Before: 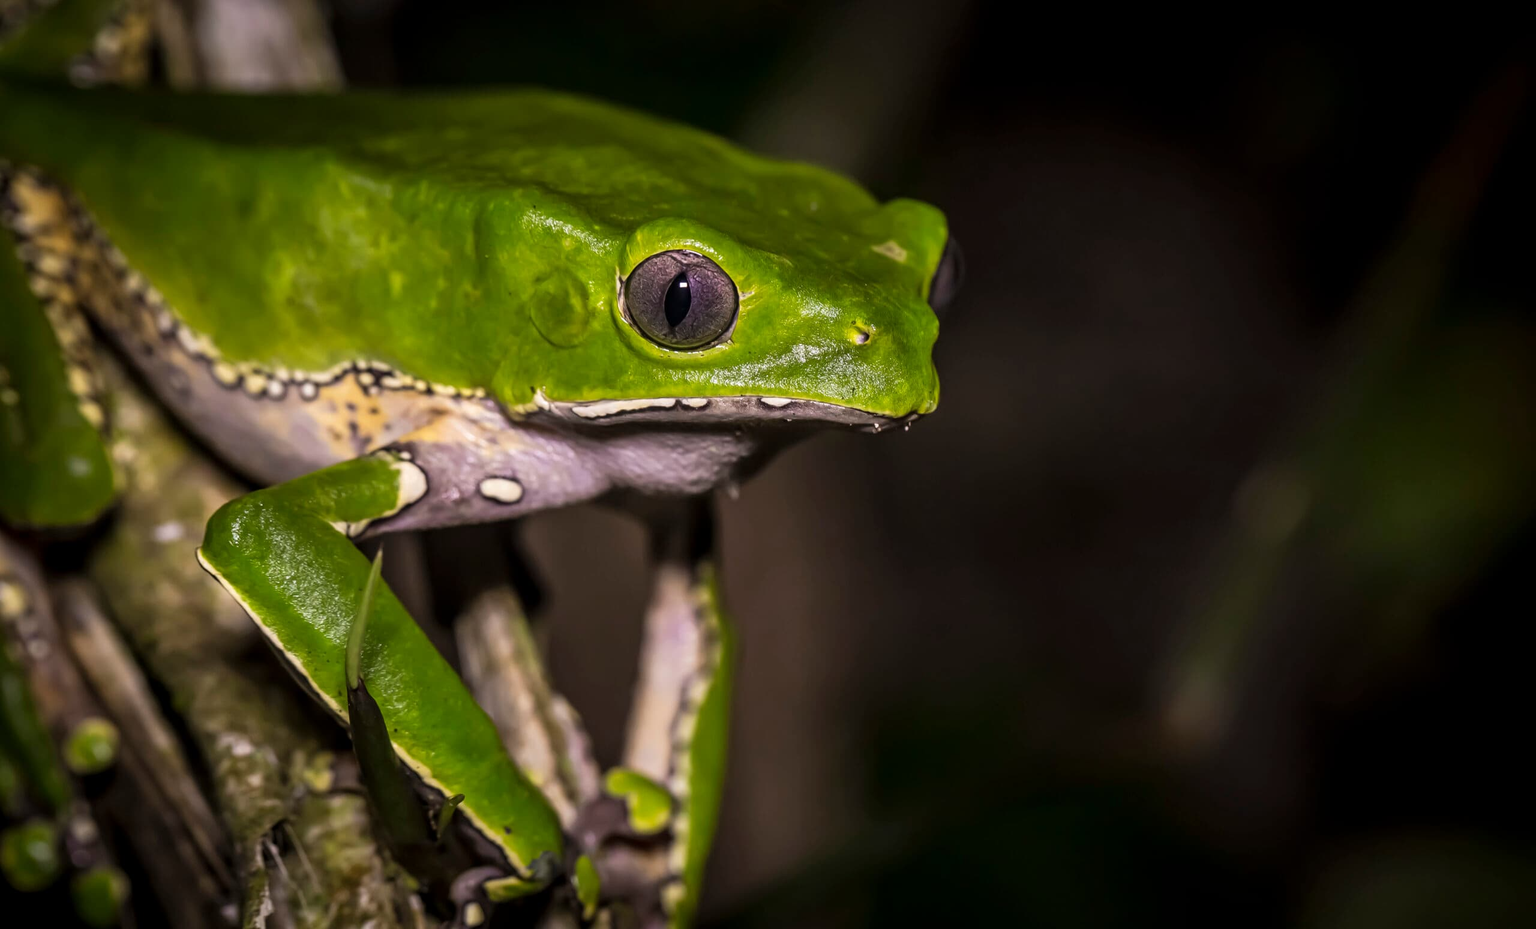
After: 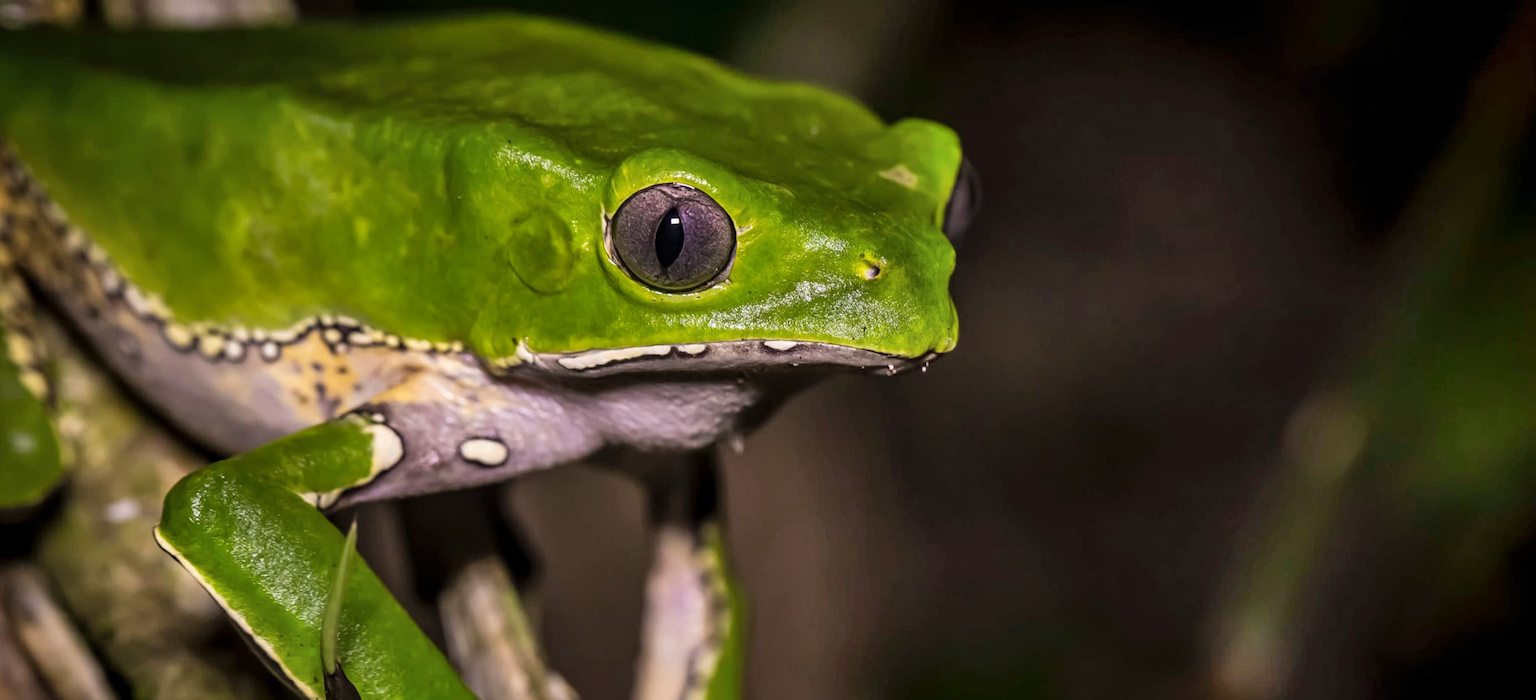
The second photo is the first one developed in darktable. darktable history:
shadows and highlights: low approximation 0.01, soften with gaussian
rotate and perspective: rotation -2°, crop left 0.022, crop right 0.978, crop top 0.049, crop bottom 0.951
crop: left 2.737%, top 7.287%, right 3.421%, bottom 20.179%
